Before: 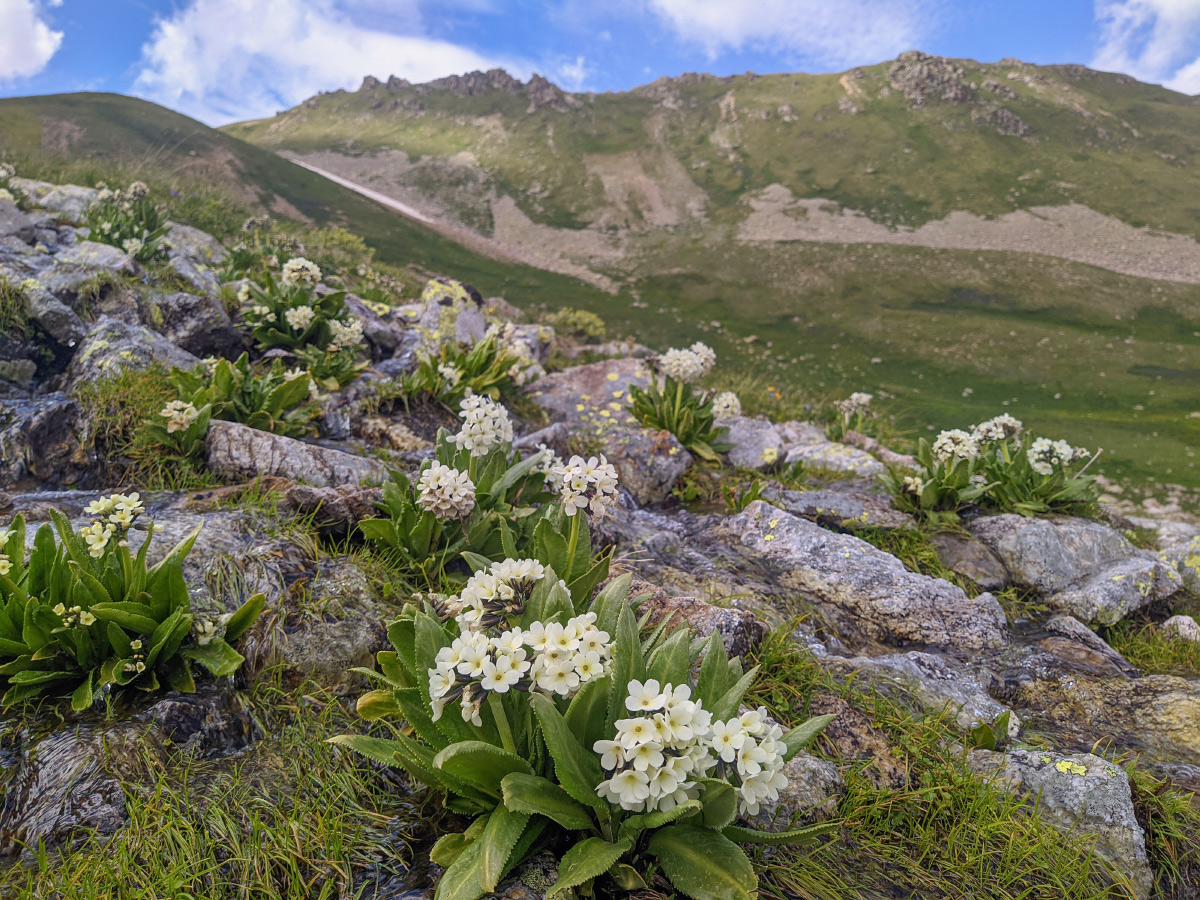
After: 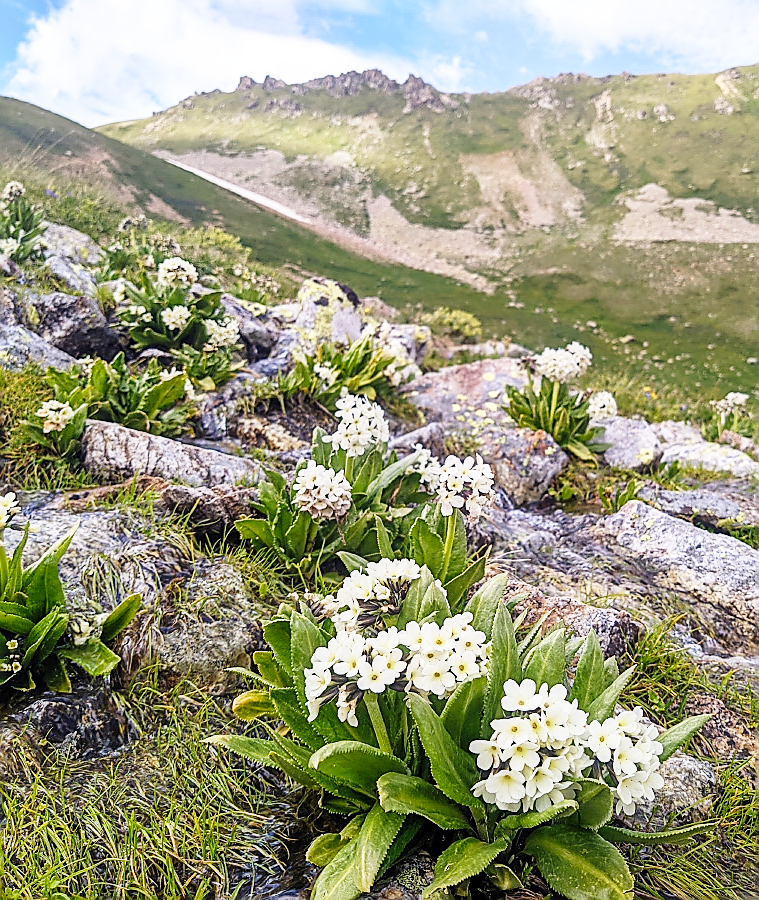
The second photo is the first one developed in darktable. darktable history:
local contrast: highlights 61%, shadows 114%, detail 107%, midtone range 0.527
base curve: curves: ch0 [(0, 0) (0.026, 0.03) (0.109, 0.232) (0.351, 0.748) (0.669, 0.968) (1, 1)], preserve colors none
crop: left 10.396%, right 26.311%
exposure: compensate highlight preservation false
haze removal: strength -0.05, compatibility mode true, adaptive false
sharpen: radius 1.402, amount 1.262, threshold 0.76
